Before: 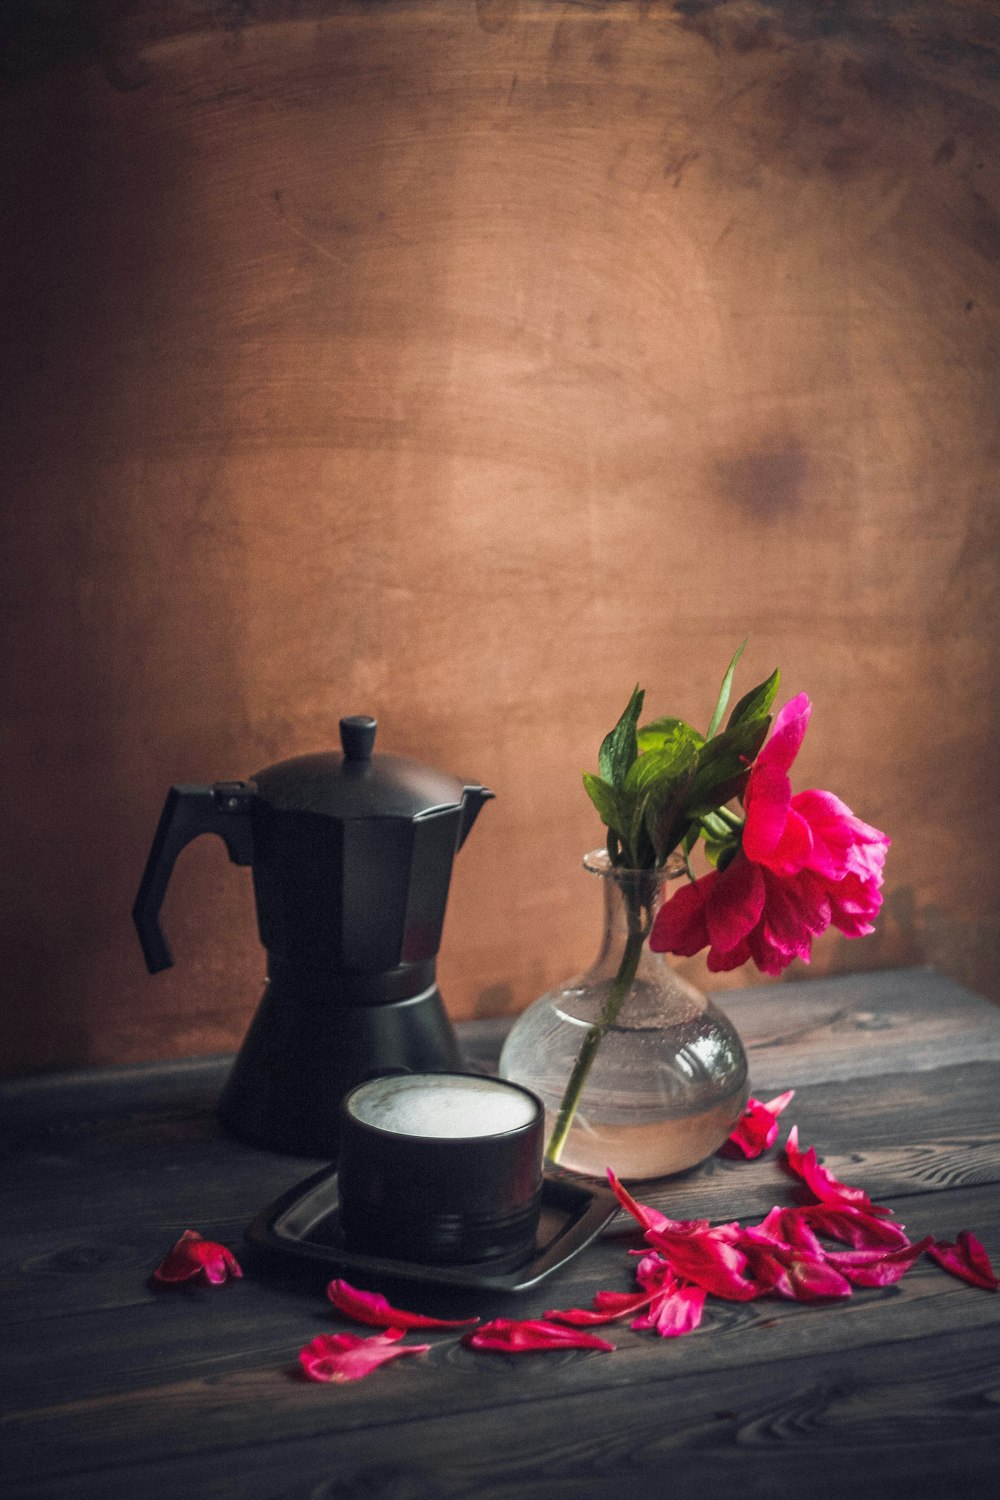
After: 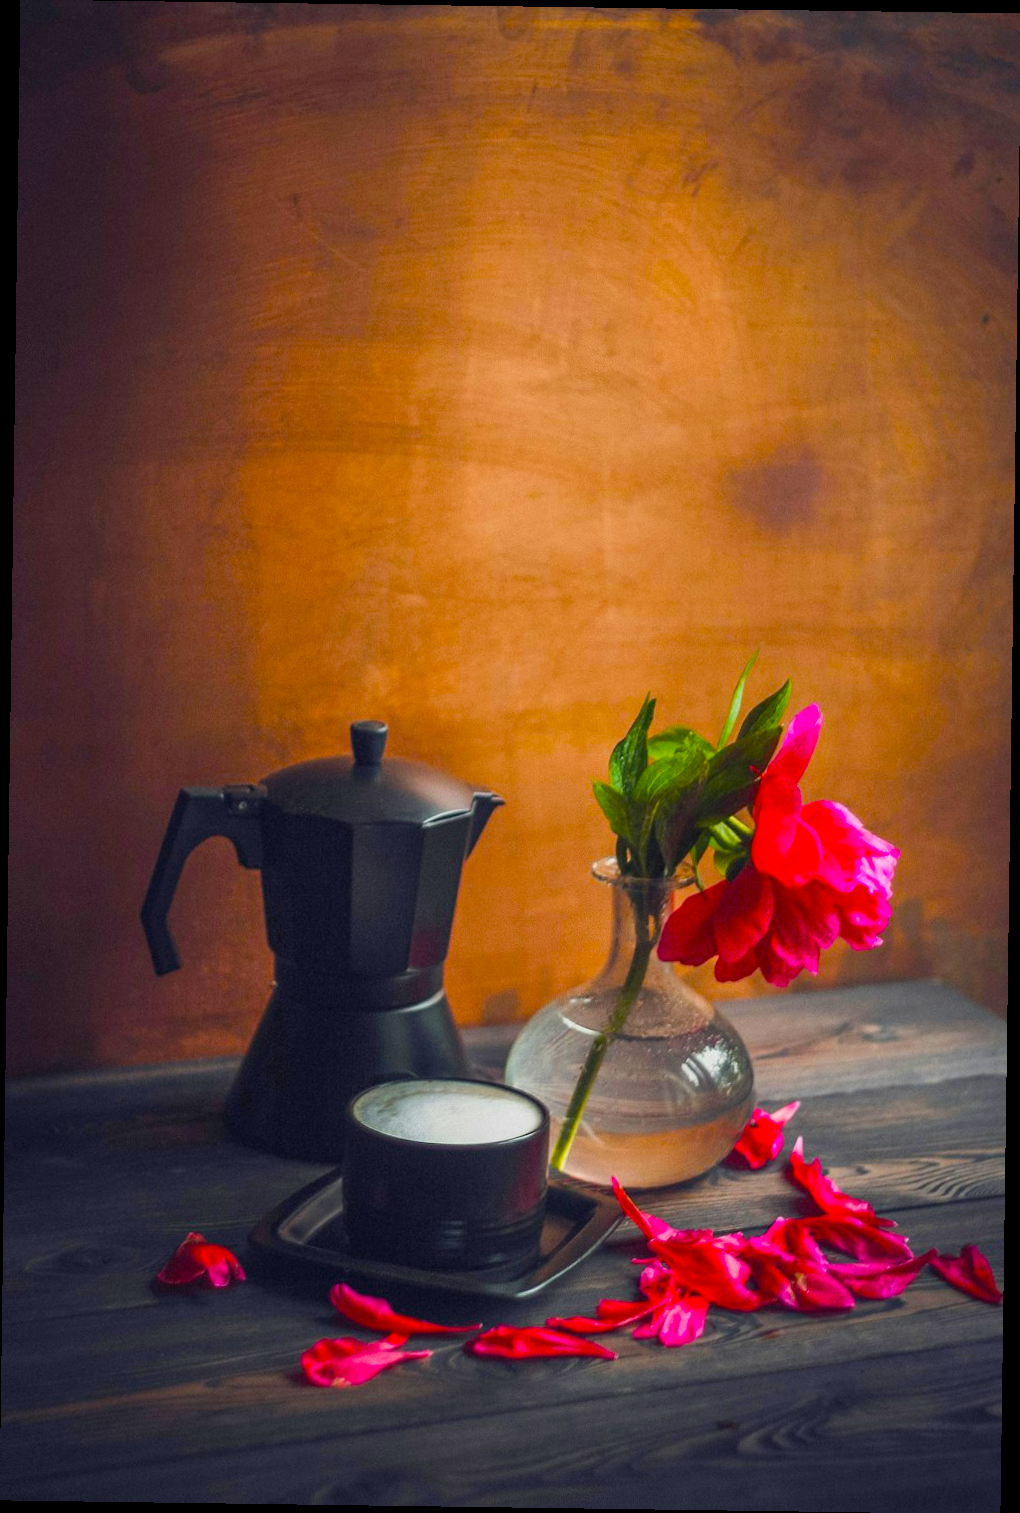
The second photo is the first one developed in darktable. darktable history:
rotate and perspective: rotation 0.8°, automatic cropping off
color balance: input saturation 134.34%, contrast -10.04%, contrast fulcrum 19.67%, output saturation 133.51%
